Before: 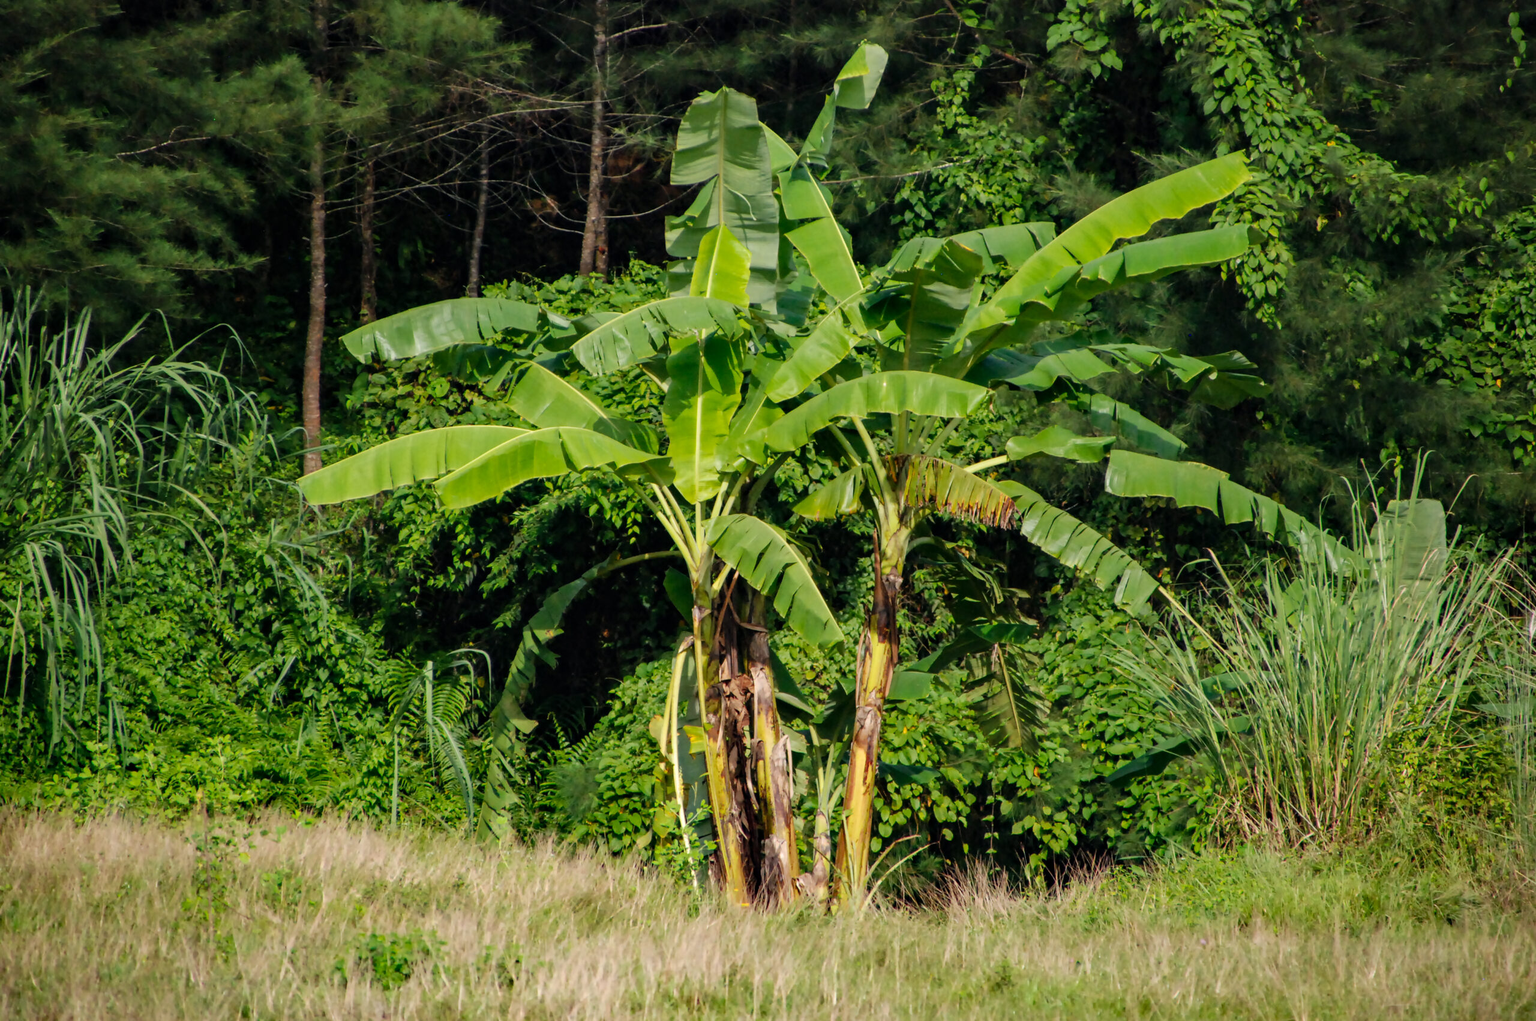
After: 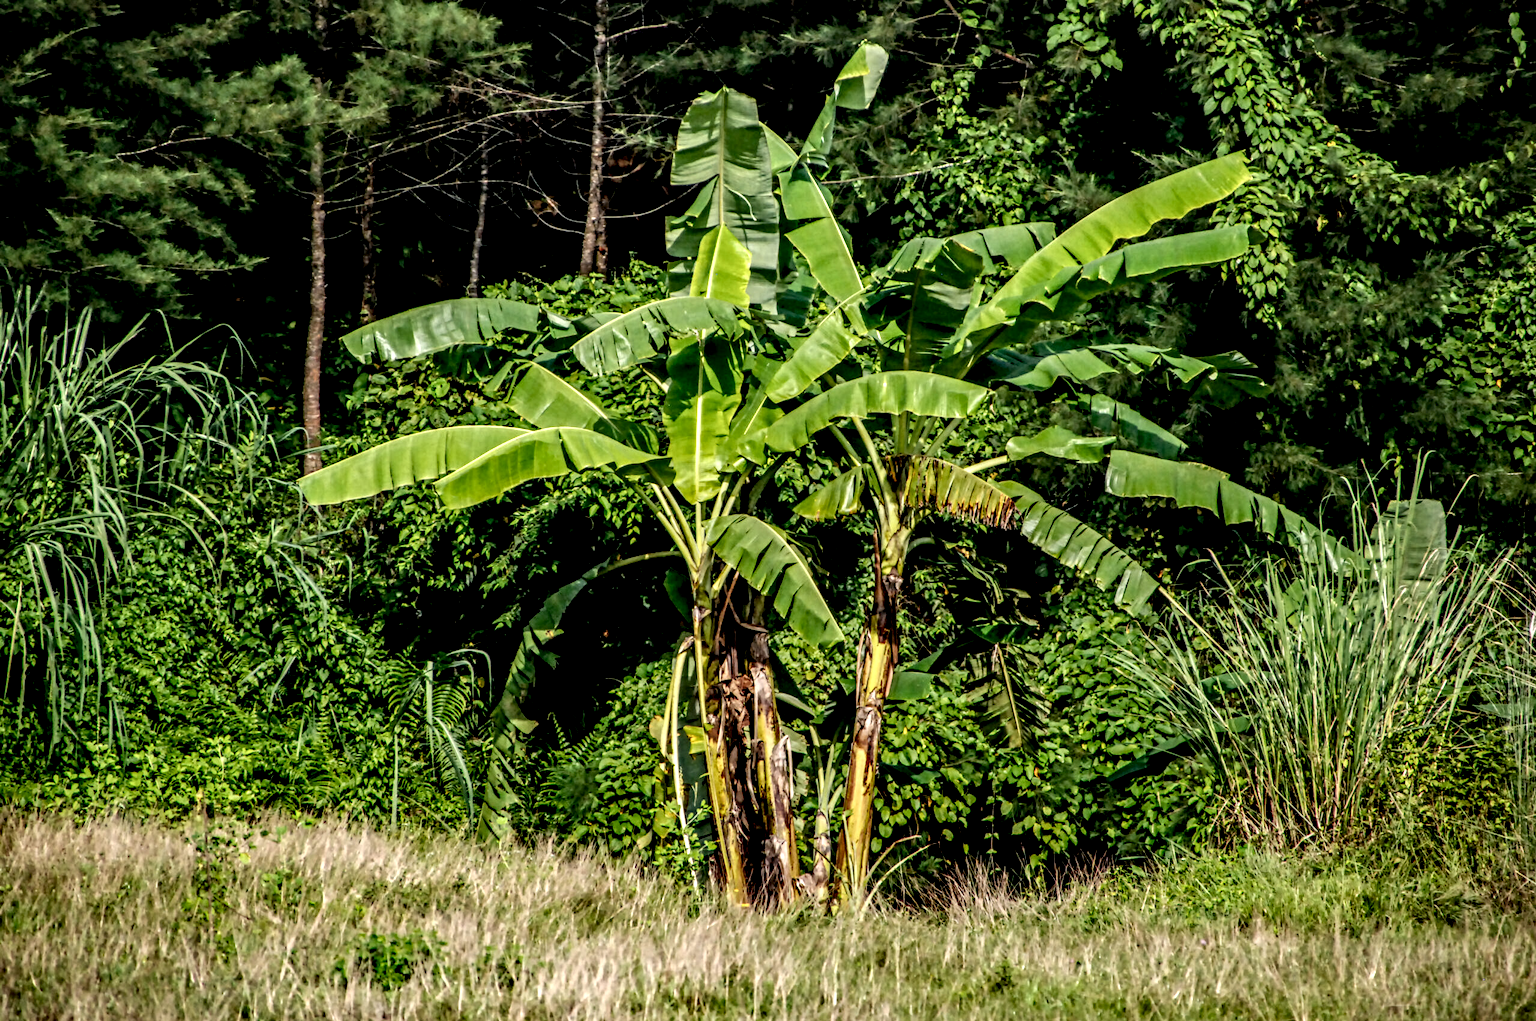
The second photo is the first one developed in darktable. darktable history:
contrast equalizer: y [[0.5, 0.501, 0.525, 0.597, 0.58, 0.514], [0.5 ×6], [0.5 ×6], [0 ×6], [0 ×6]]
local contrast: highlights 20%, detail 197%
exposure: black level correction 0.009, exposure -0.159 EV, compensate highlight preservation false
